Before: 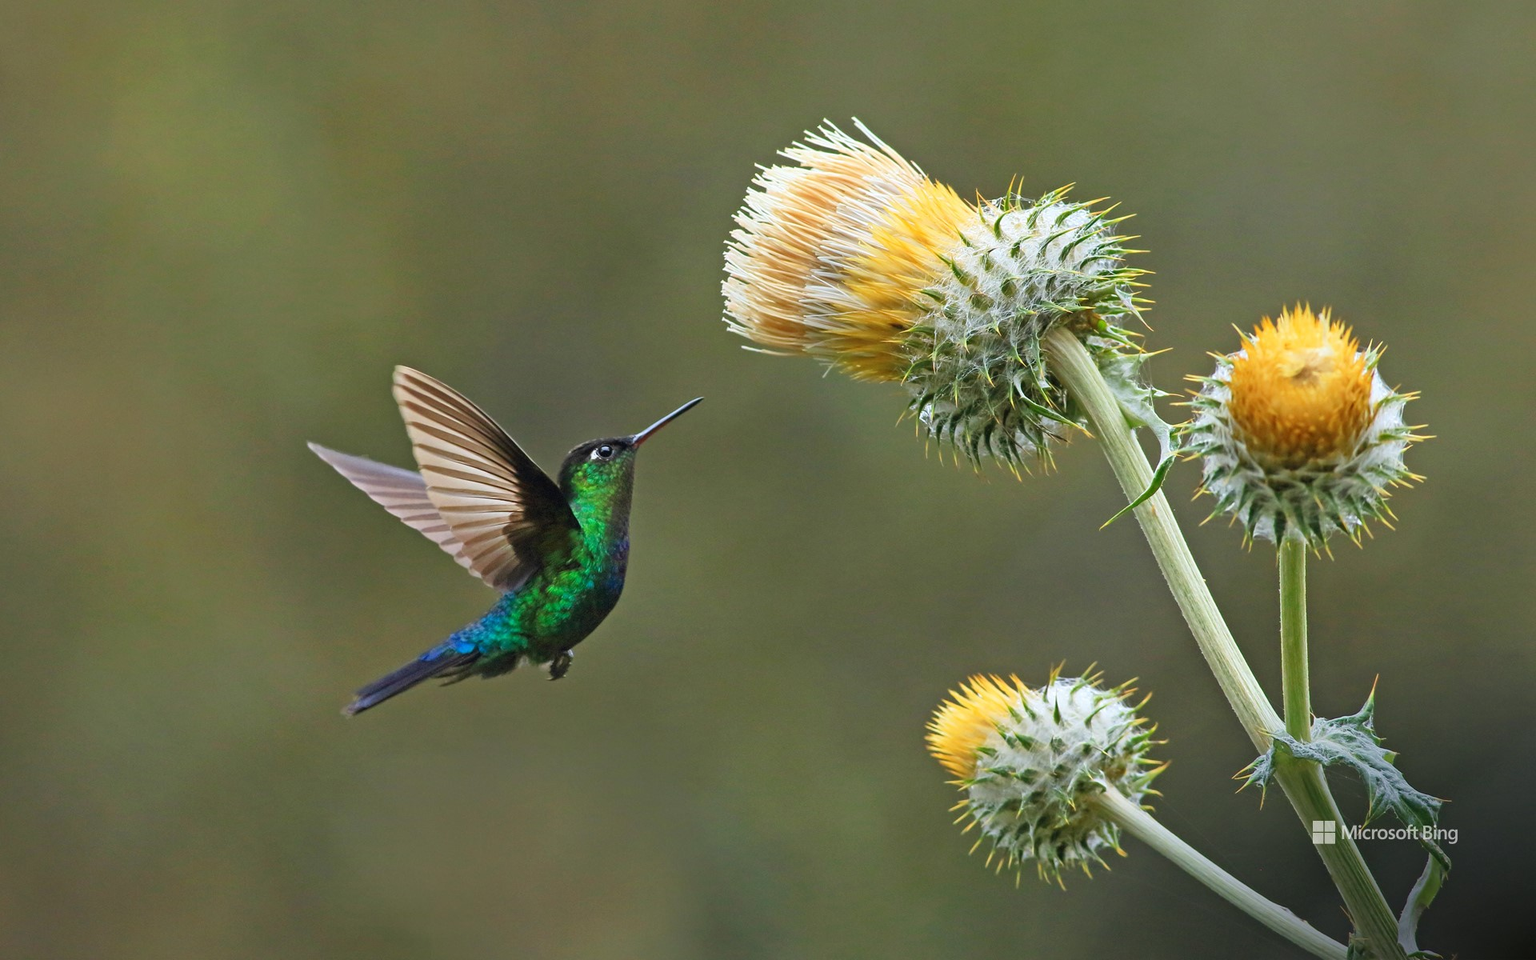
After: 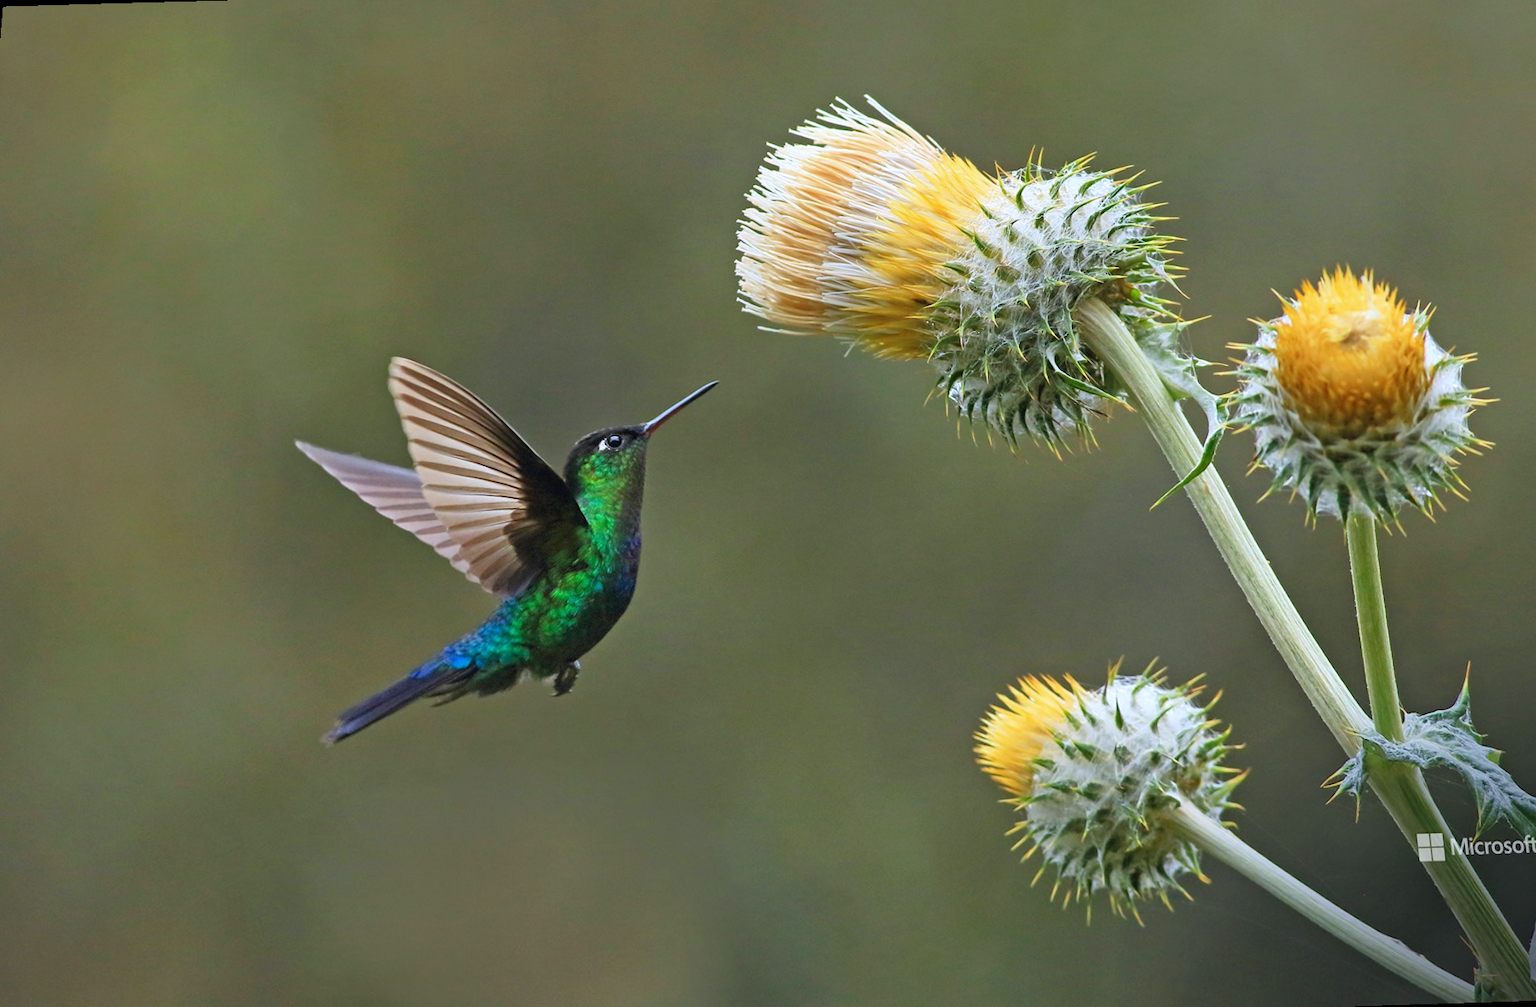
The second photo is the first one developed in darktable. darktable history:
white balance: red 0.984, blue 1.059
rotate and perspective: rotation -1.68°, lens shift (vertical) -0.146, crop left 0.049, crop right 0.912, crop top 0.032, crop bottom 0.96
